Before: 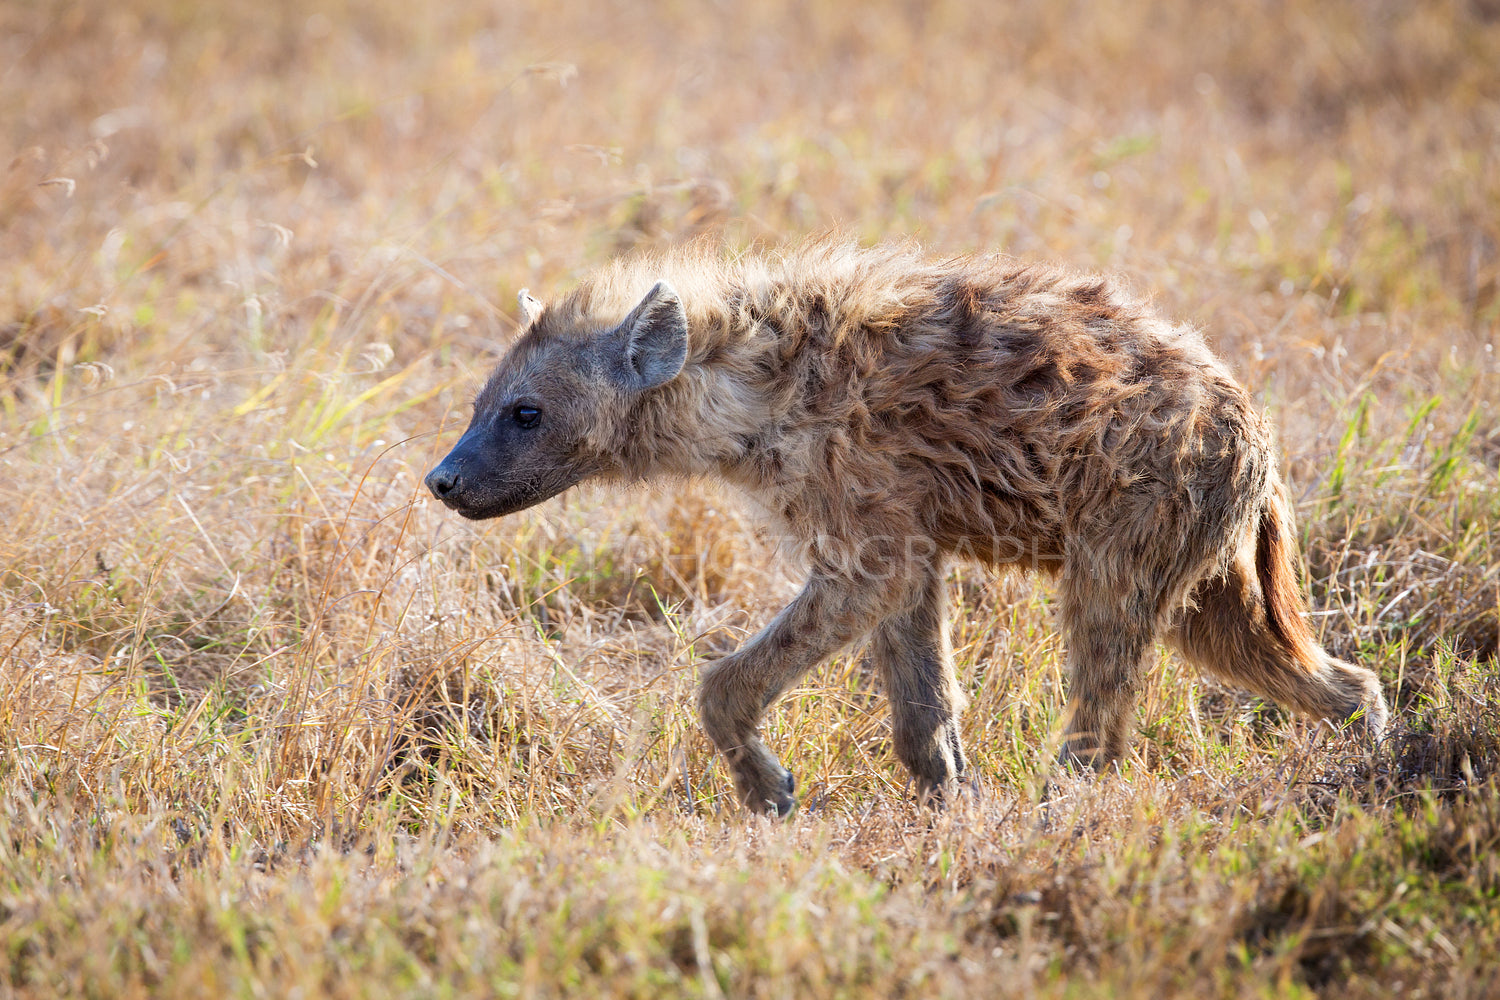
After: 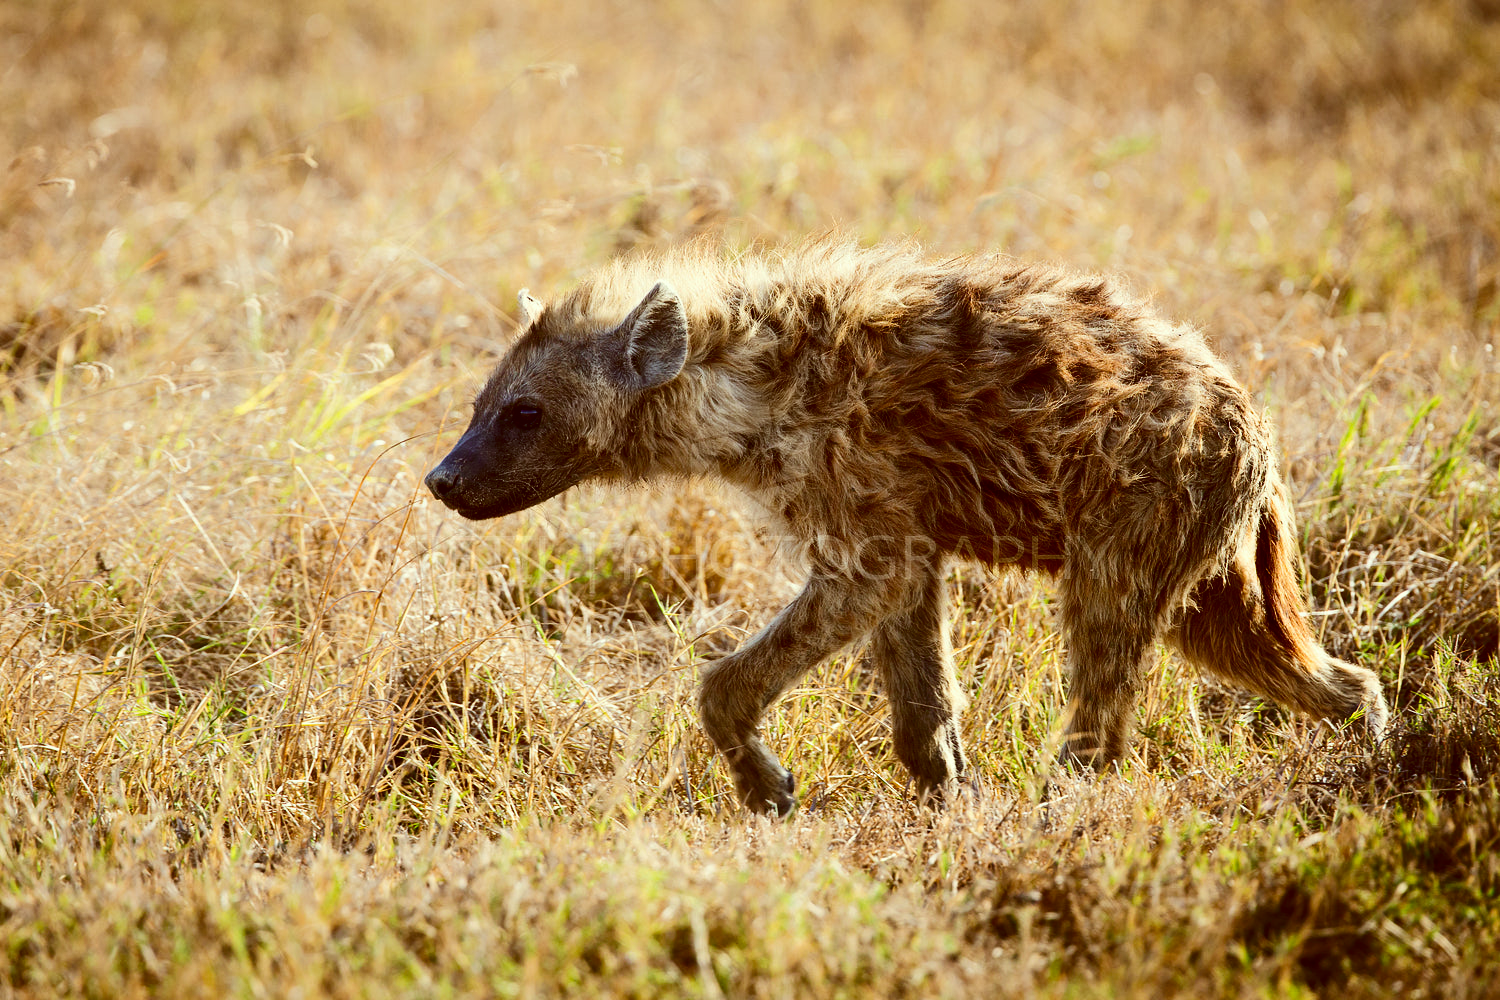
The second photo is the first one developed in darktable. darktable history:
tone curve: curves: ch0 [(0, 0) (0.003, 0) (0.011, 0) (0.025, 0) (0.044, 0.006) (0.069, 0.024) (0.1, 0.038) (0.136, 0.052) (0.177, 0.08) (0.224, 0.112) (0.277, 0.145) (0.335, 0.206) (0.399, 0.284) (0.468, 0.372) (0.543, 0.477) (0.623, 0.593) (0.709, 0.717) (0.801, 0.815) (0.898, 0.92) (1, 1)], color space Lab, independent channels, preserve colors none
color correction: highlights a* -5.24, highlights b* 9.79, shadows a* 9.85, shadows b* 24.92
